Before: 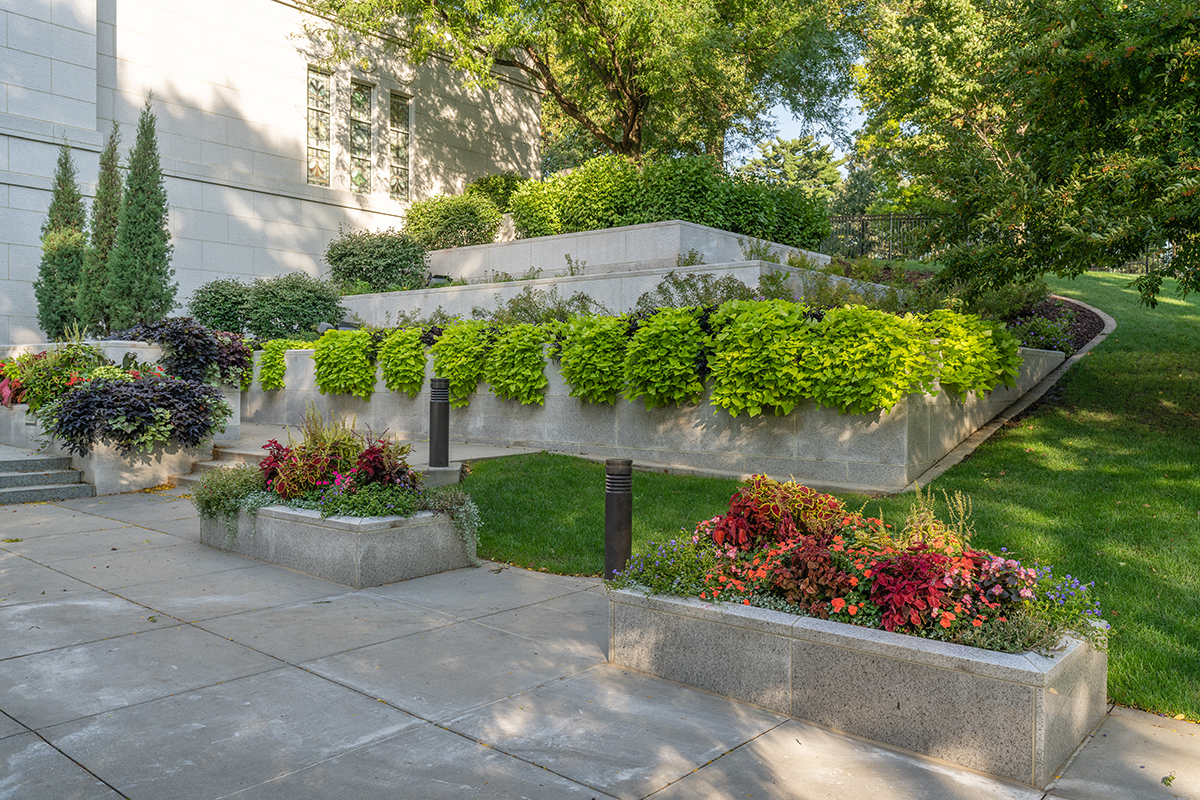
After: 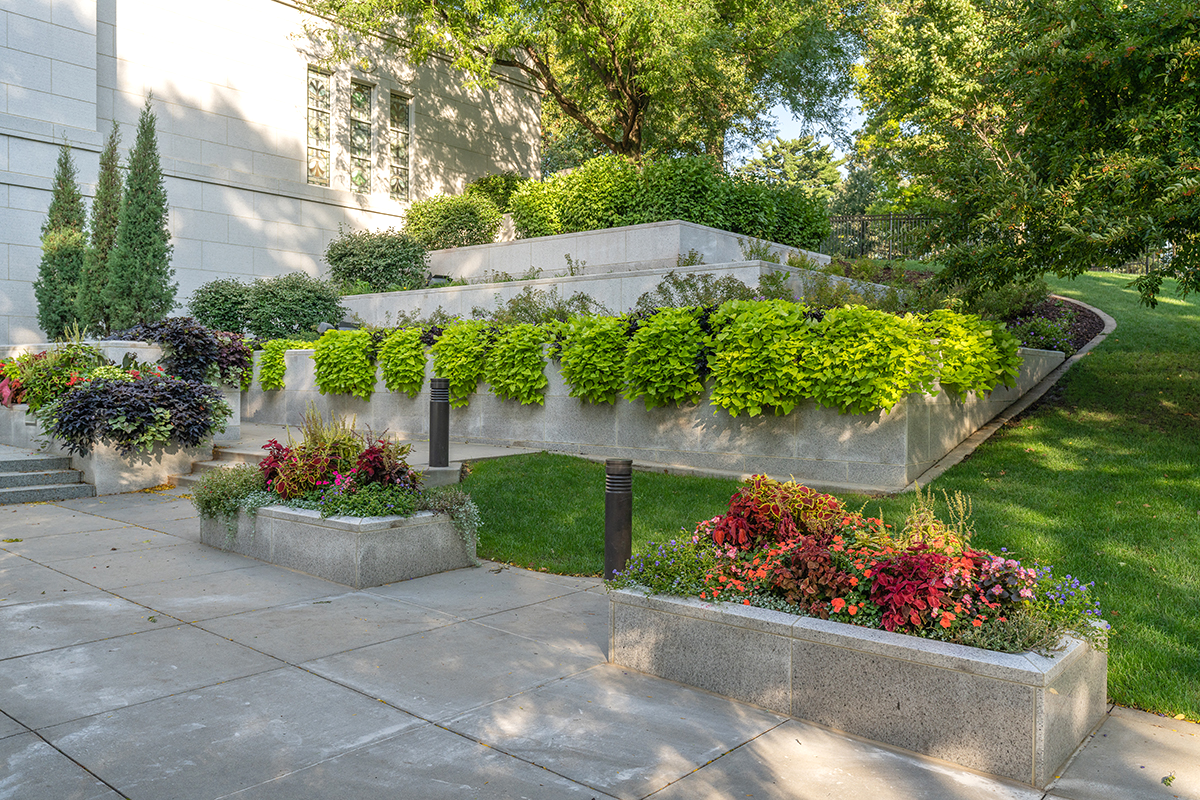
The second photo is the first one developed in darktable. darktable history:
exposure: exposure 0.161 EV, compensate exposure bias true, compensate highlight preservation false
